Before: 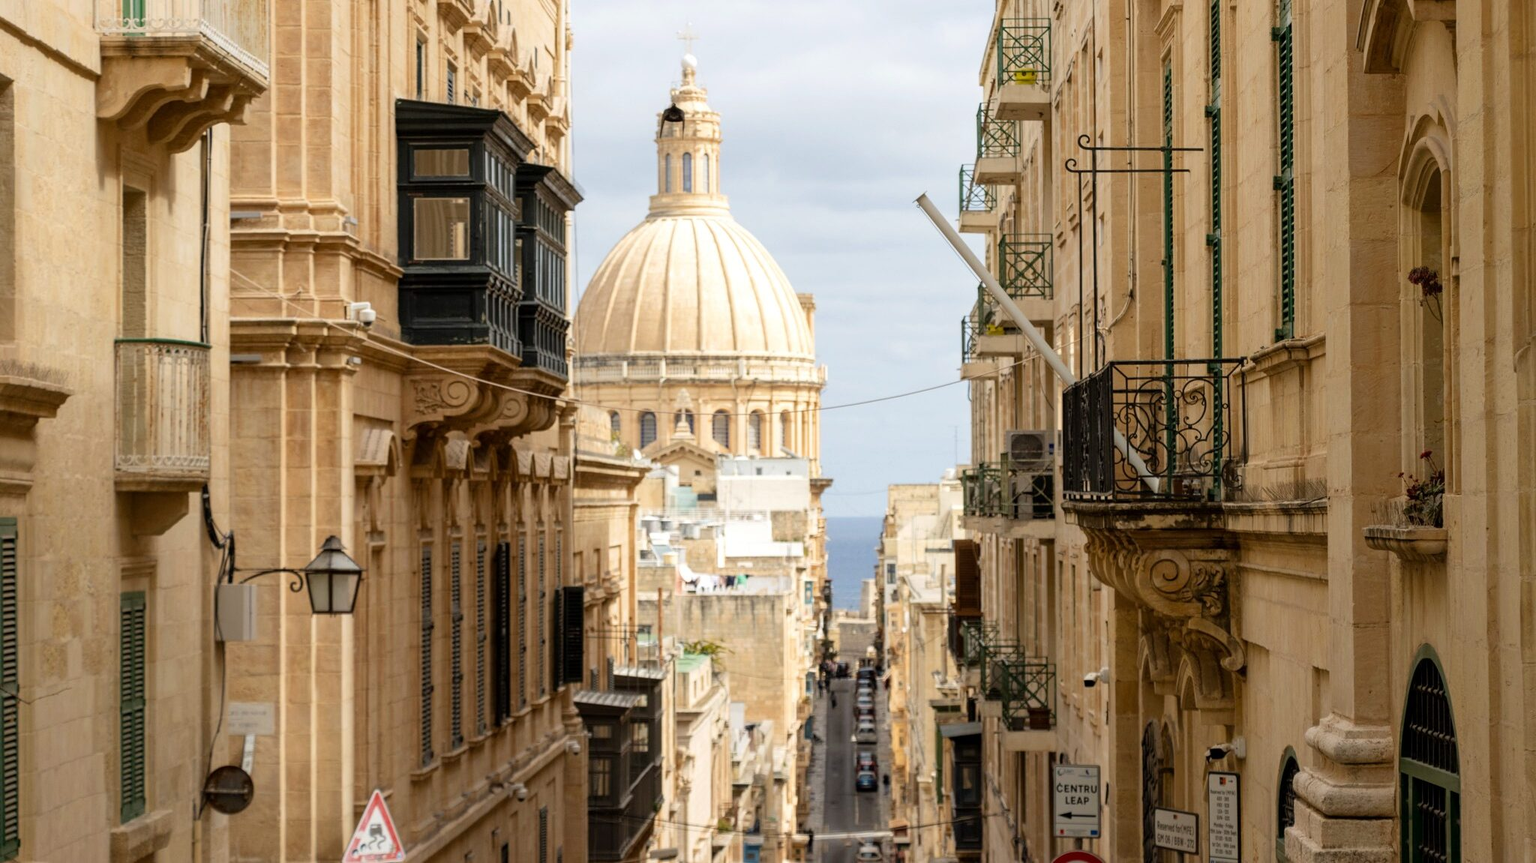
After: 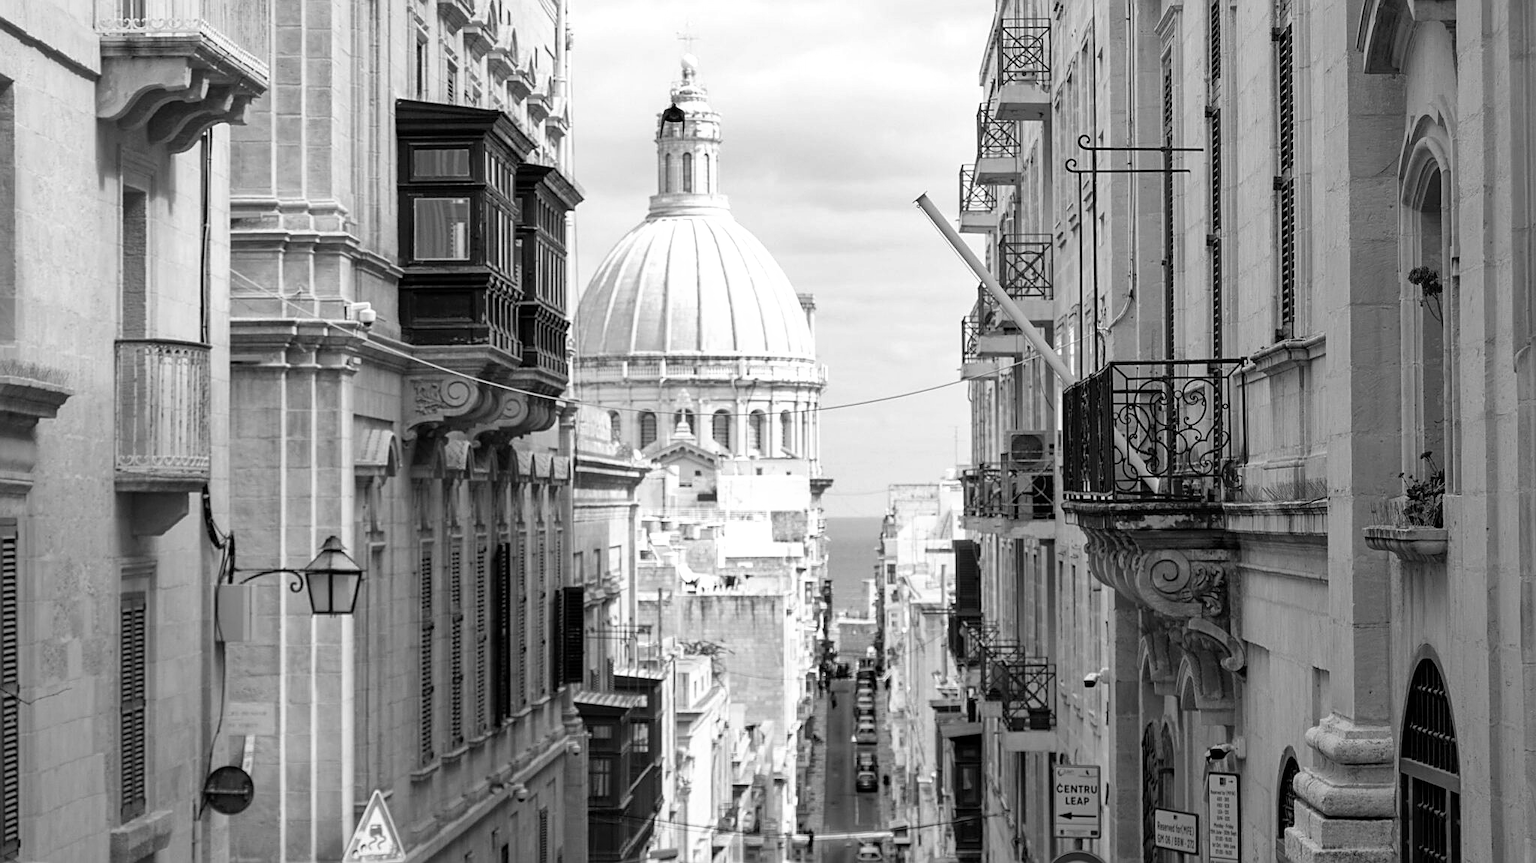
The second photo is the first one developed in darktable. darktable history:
shadows and highlights: shadows 20.91, highlights -35.45, soften with gaussian
exposure: exposure 0.217 EV, compensate highlight preservation false
monochrome: a 2.21, b -1.33, size 2.2
sharpen: on, module defaults
velvia: strength 15%
